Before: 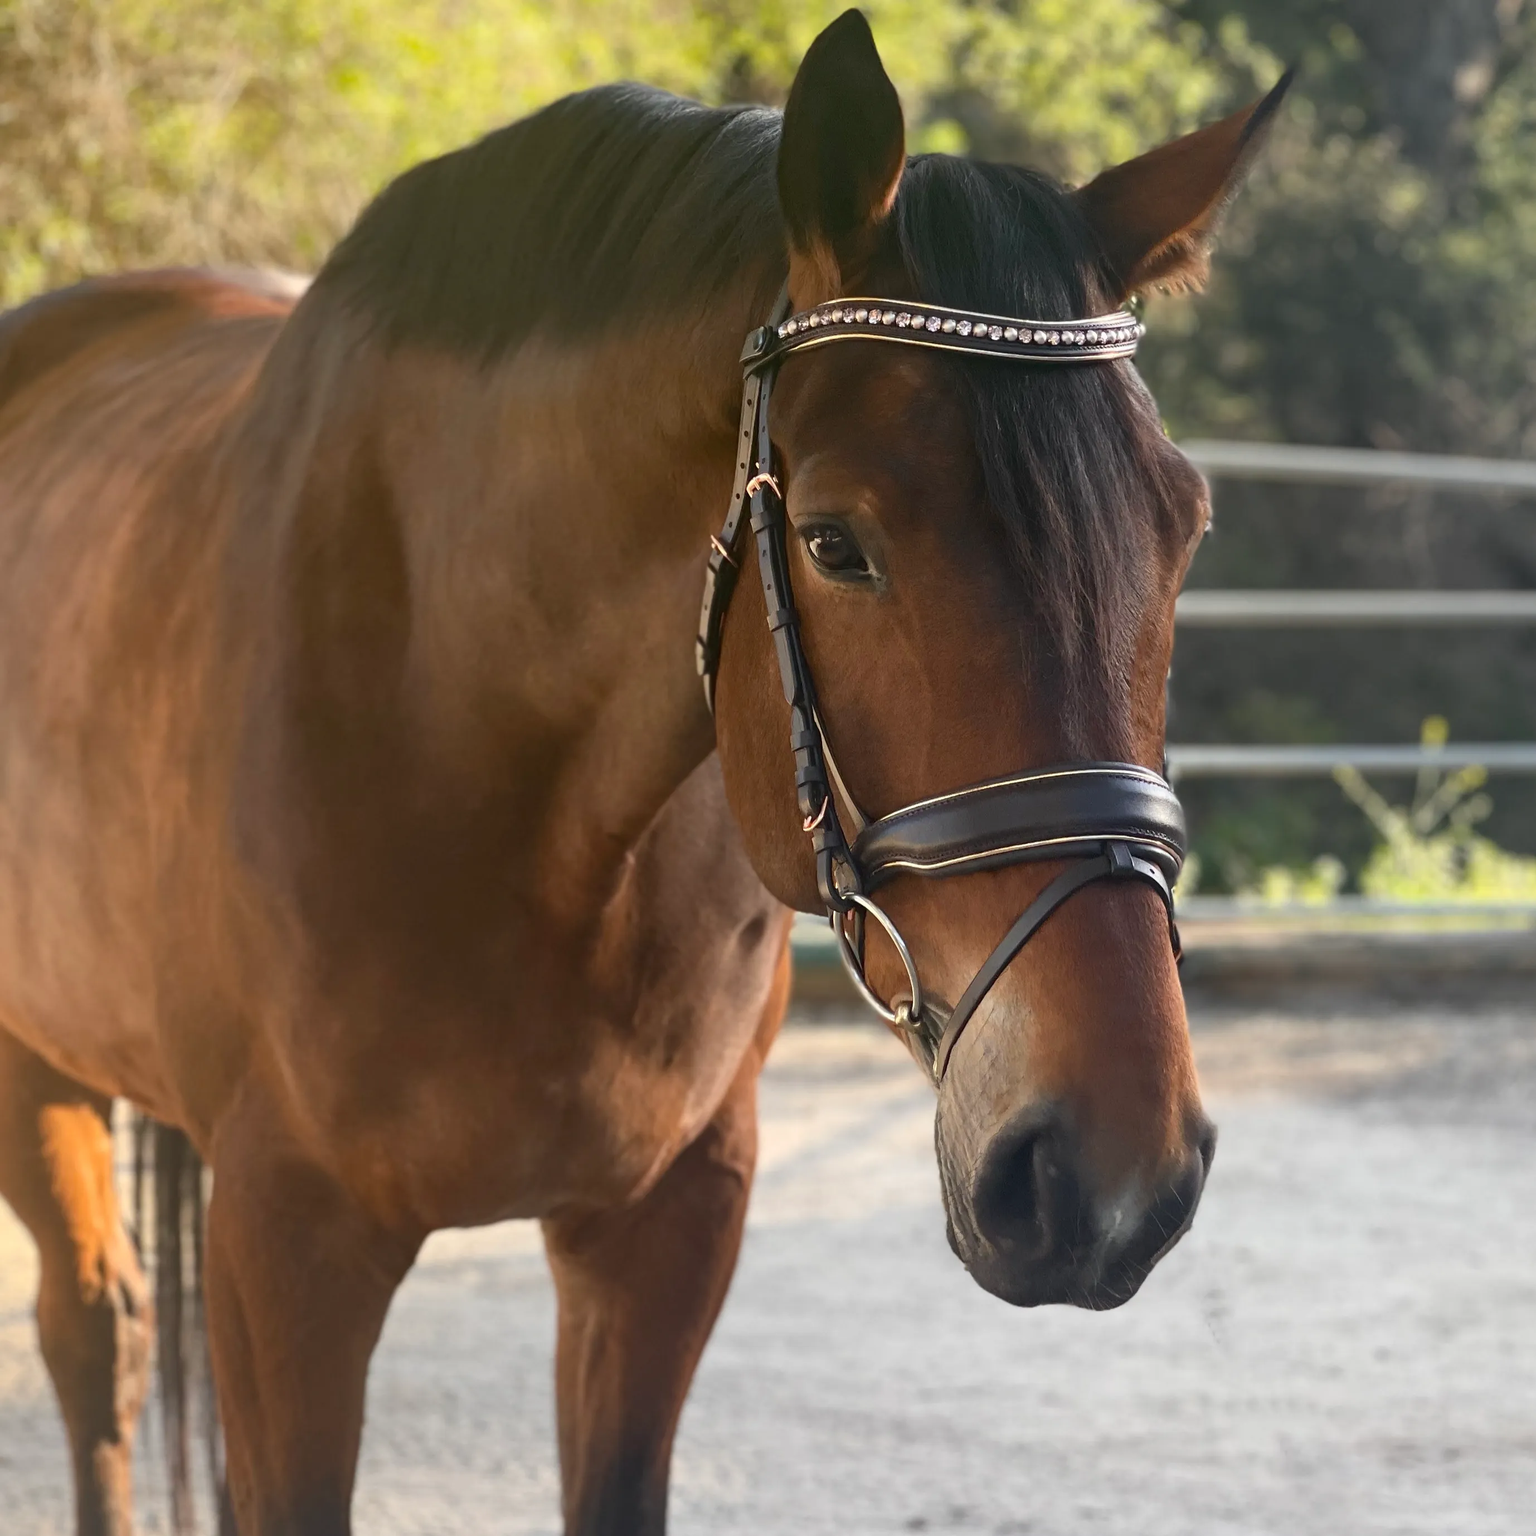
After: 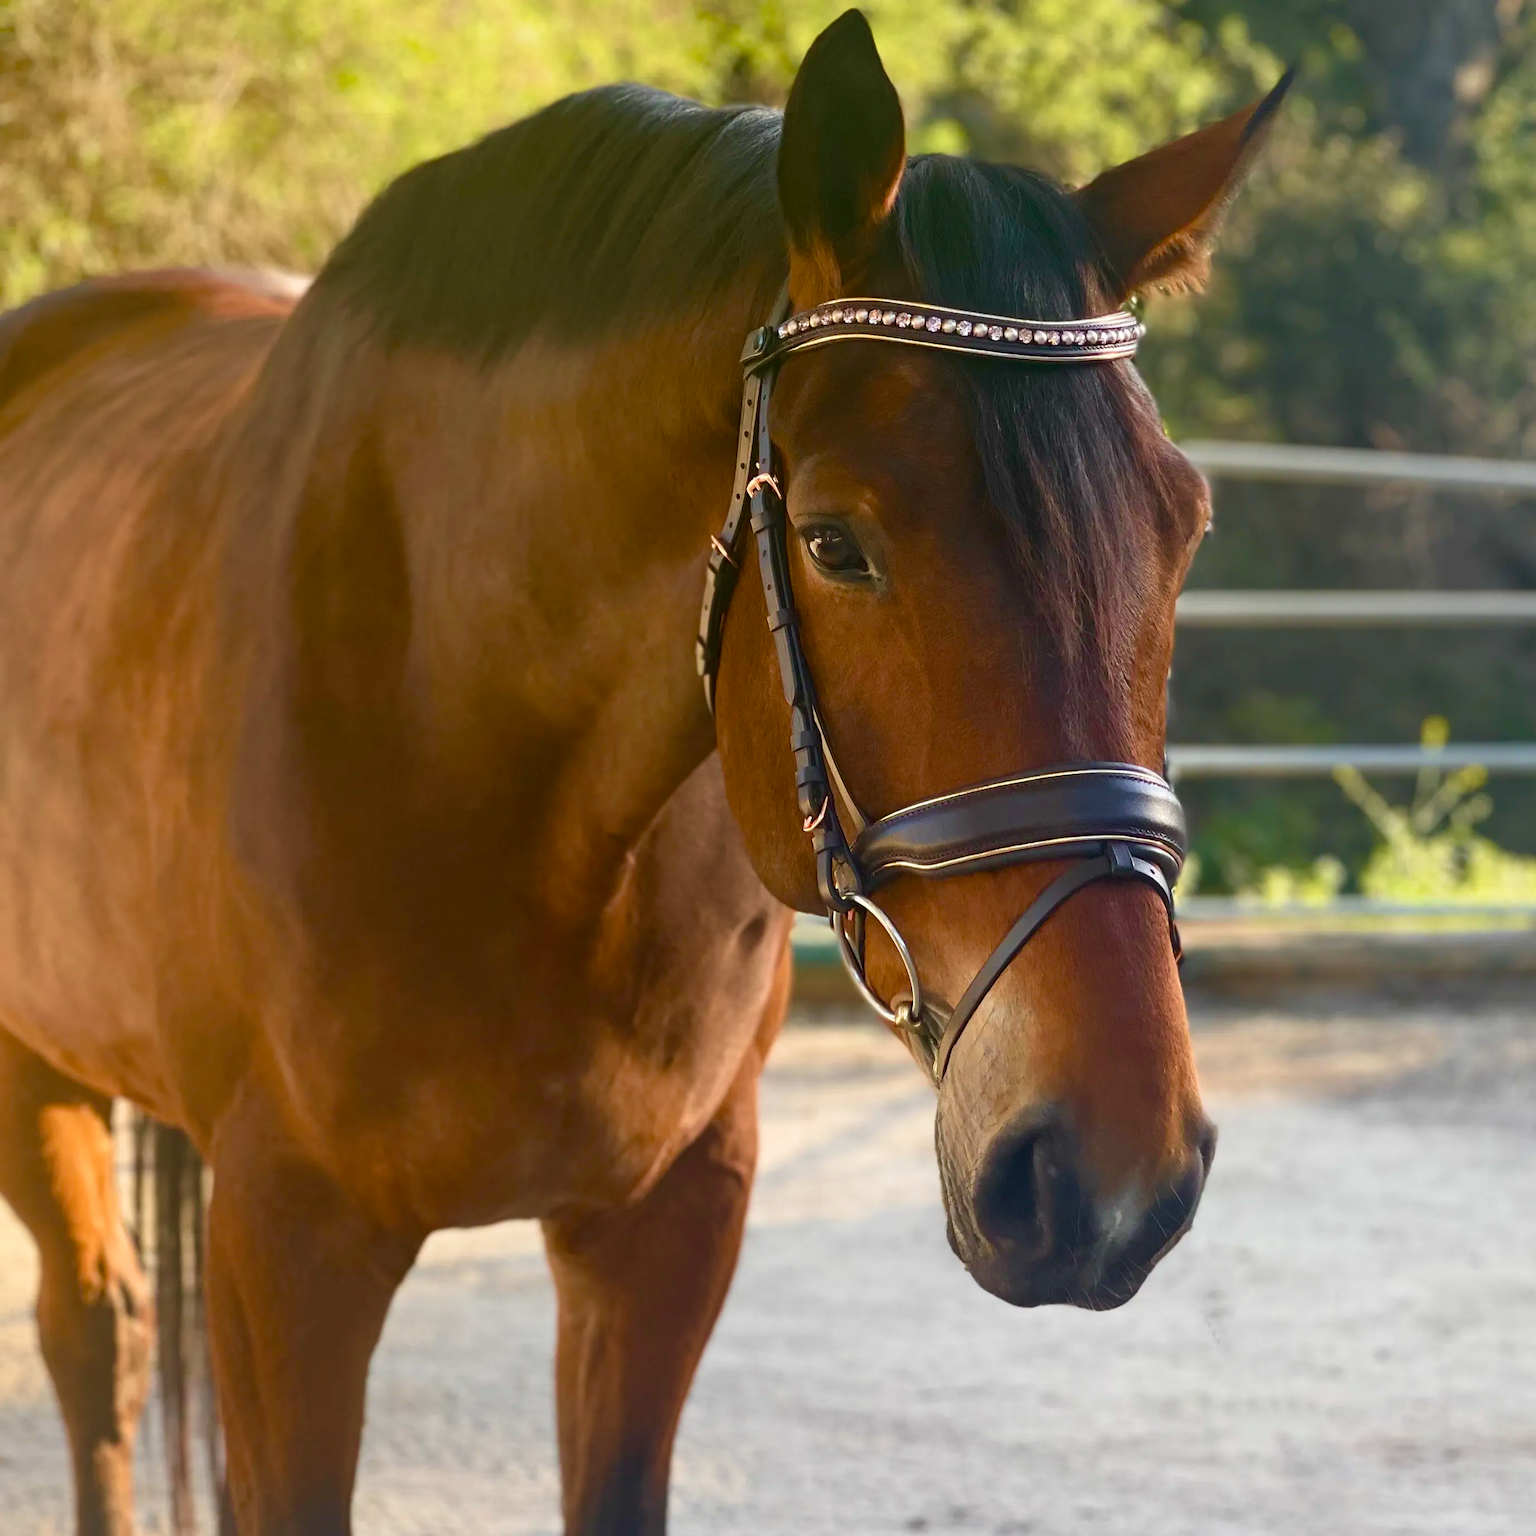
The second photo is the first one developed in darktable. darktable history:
velvia: strength 45%
color balance rgb: perceptual saturation grading › global saturation 20%, perceptual saturation grading › highlights -25%, perceptual saturation grading › shadows 50%
